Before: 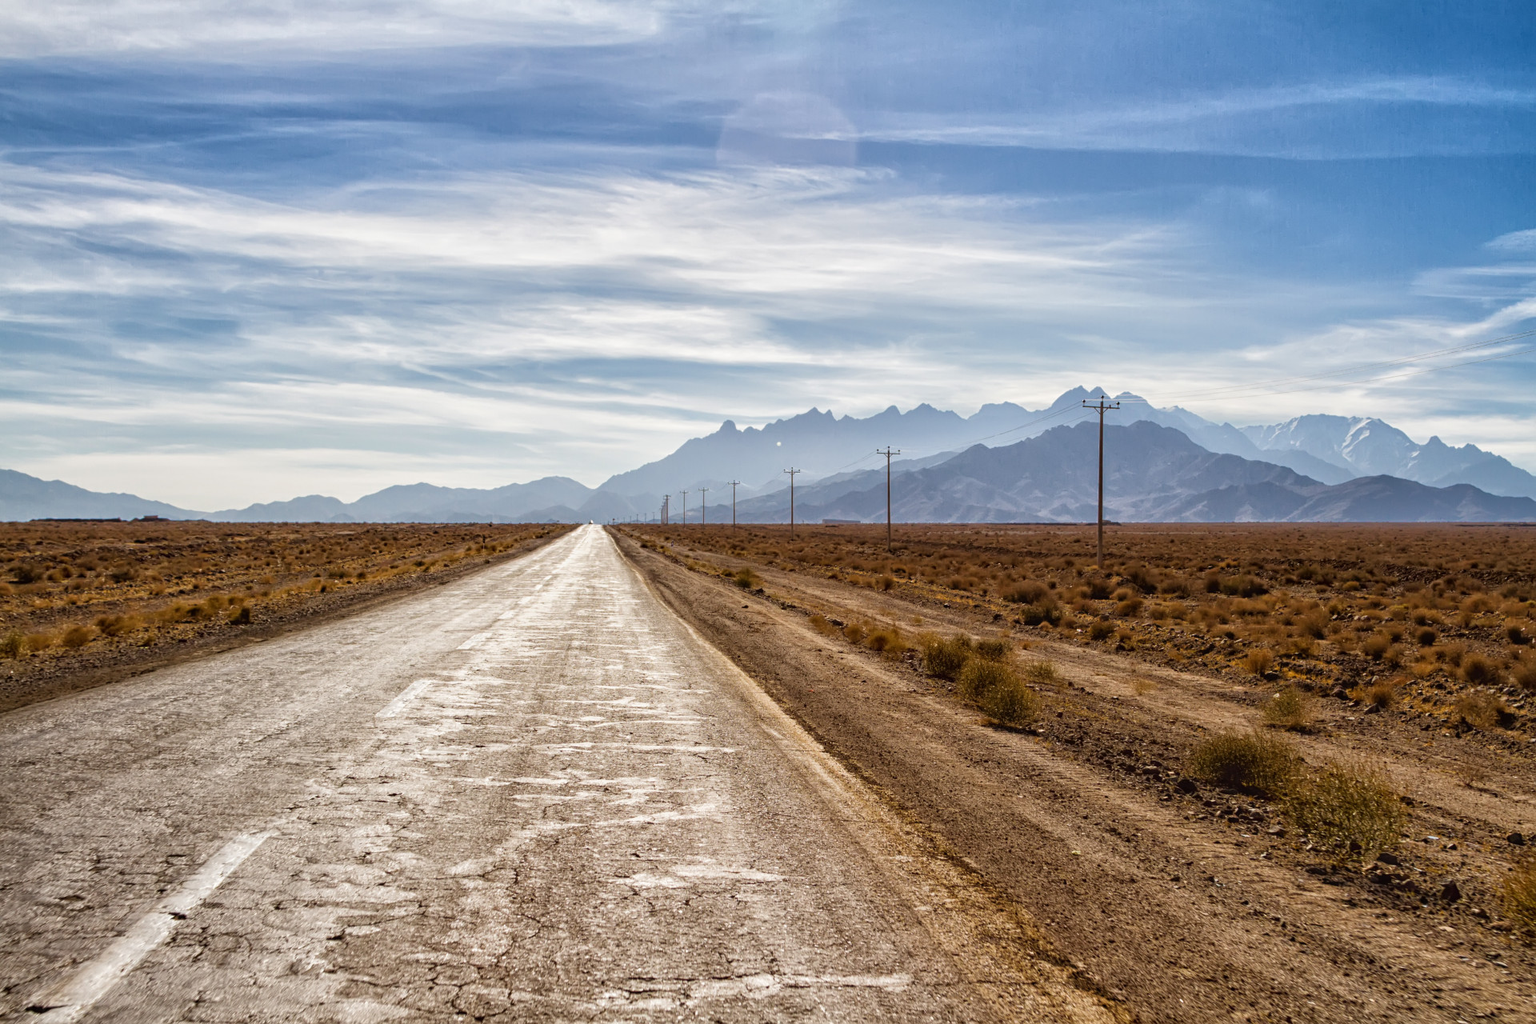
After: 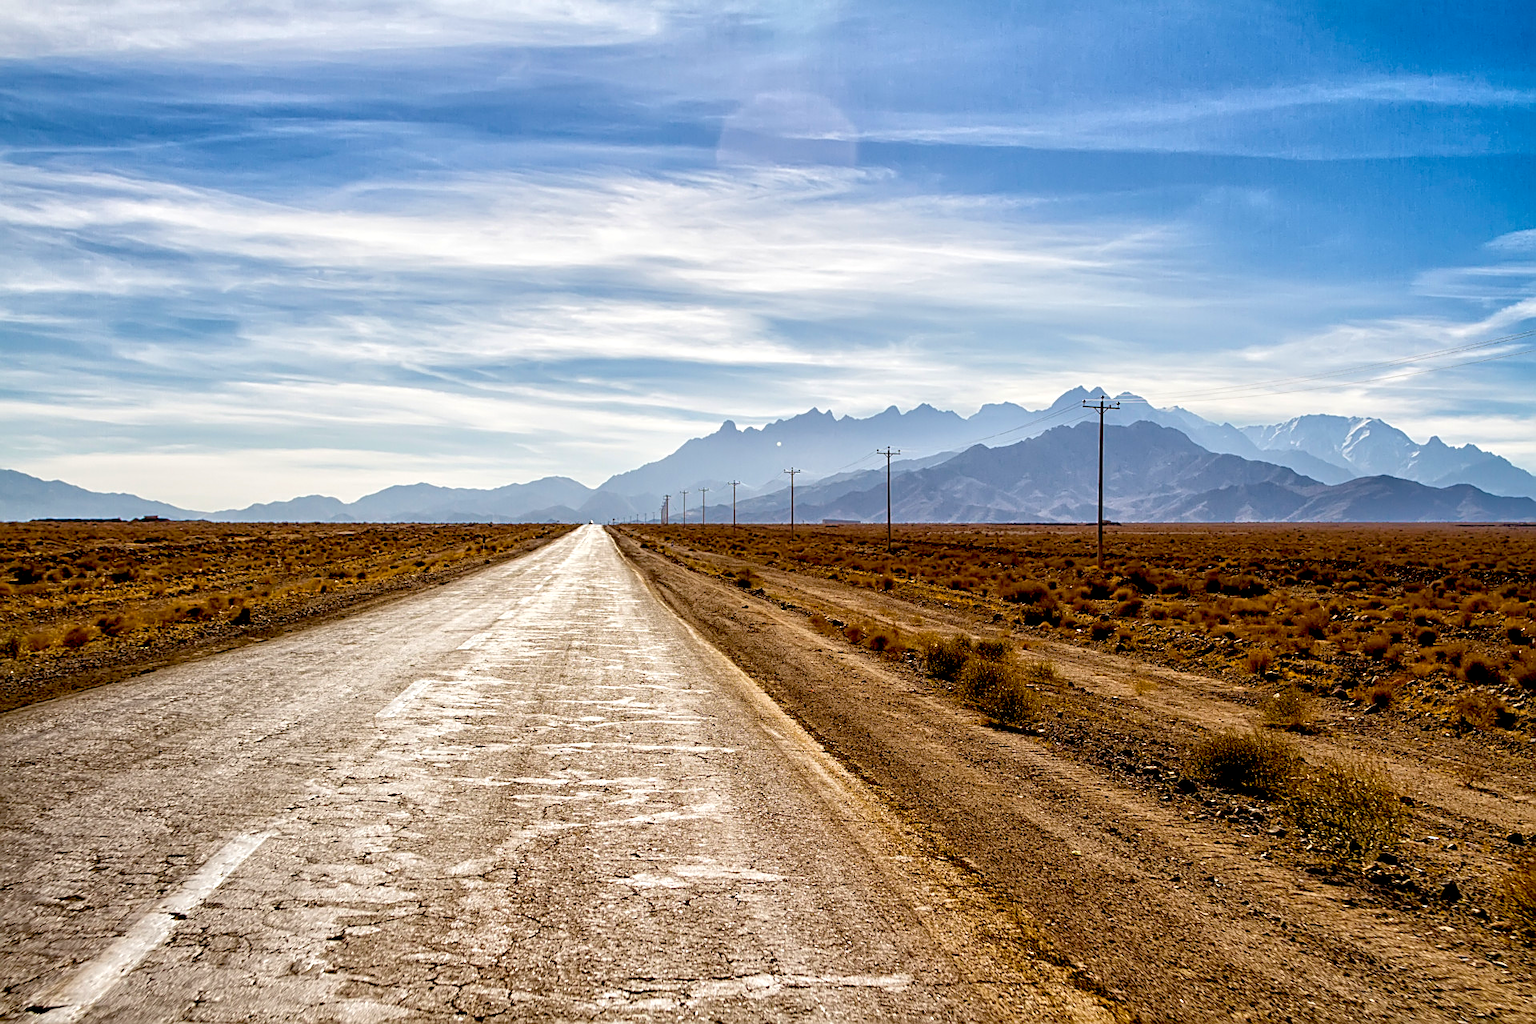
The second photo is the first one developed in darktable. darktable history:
exposure: black level correction 0.024, exposure 0.183 EV, compensate highlight preservation false
color balance rgb: perceptual saturation grading › global saturation -2.944%, global vibrance 34.409%
sharpen: on, module defaults
